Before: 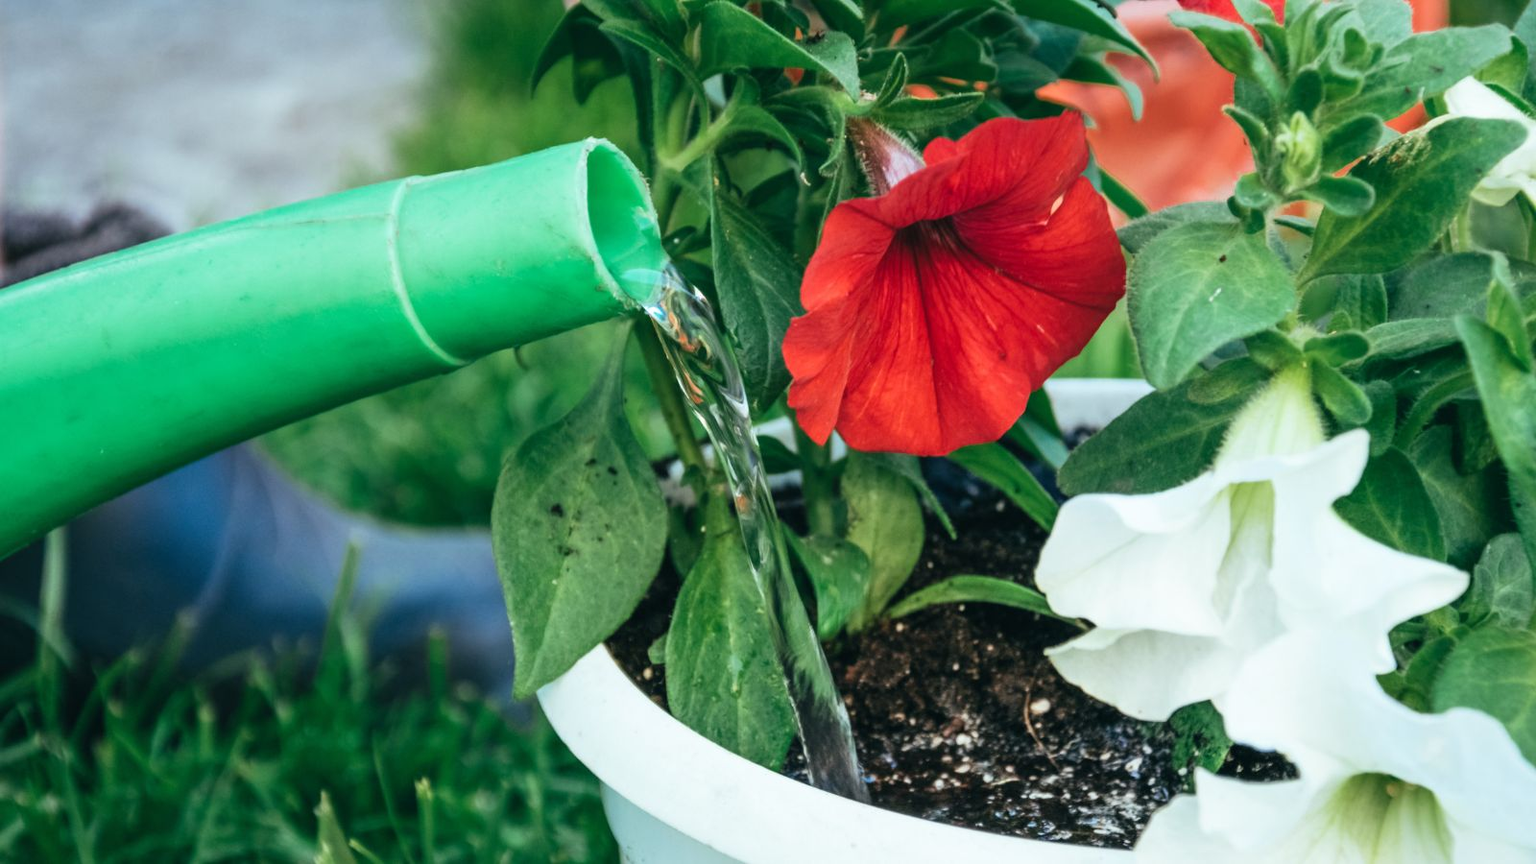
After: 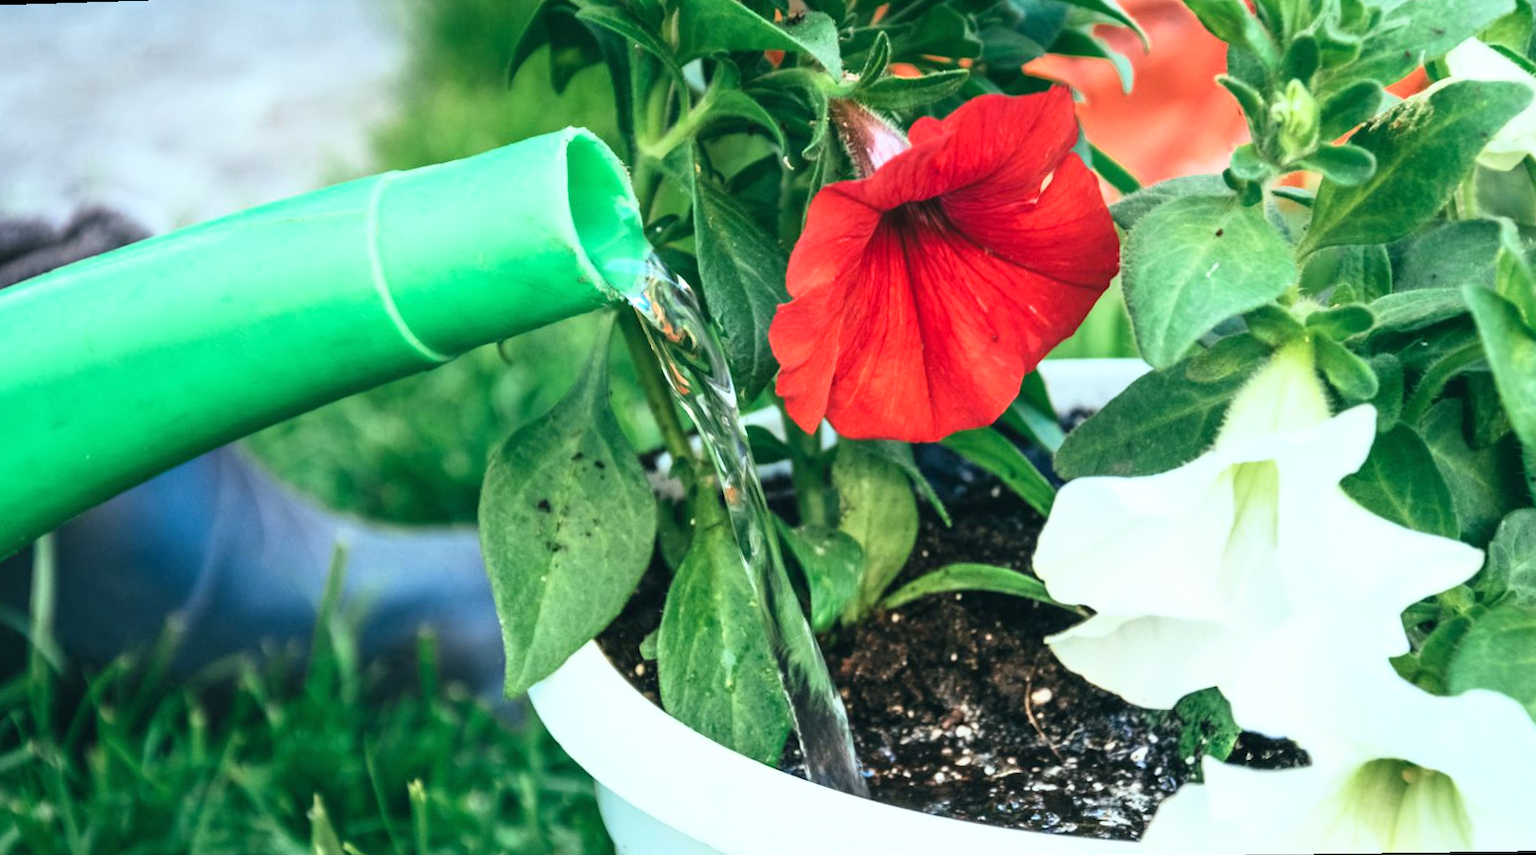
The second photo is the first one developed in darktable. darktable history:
rotate and perspective: rotation -1.32°, lens shift (horizontal) -0.031, crop left 0.015, crop right 0.985, crop top 0.047, crop bottom 0.982
base curve: curves: ch0 [(0, 0) (0.557, 0.834) (1, 1)]
